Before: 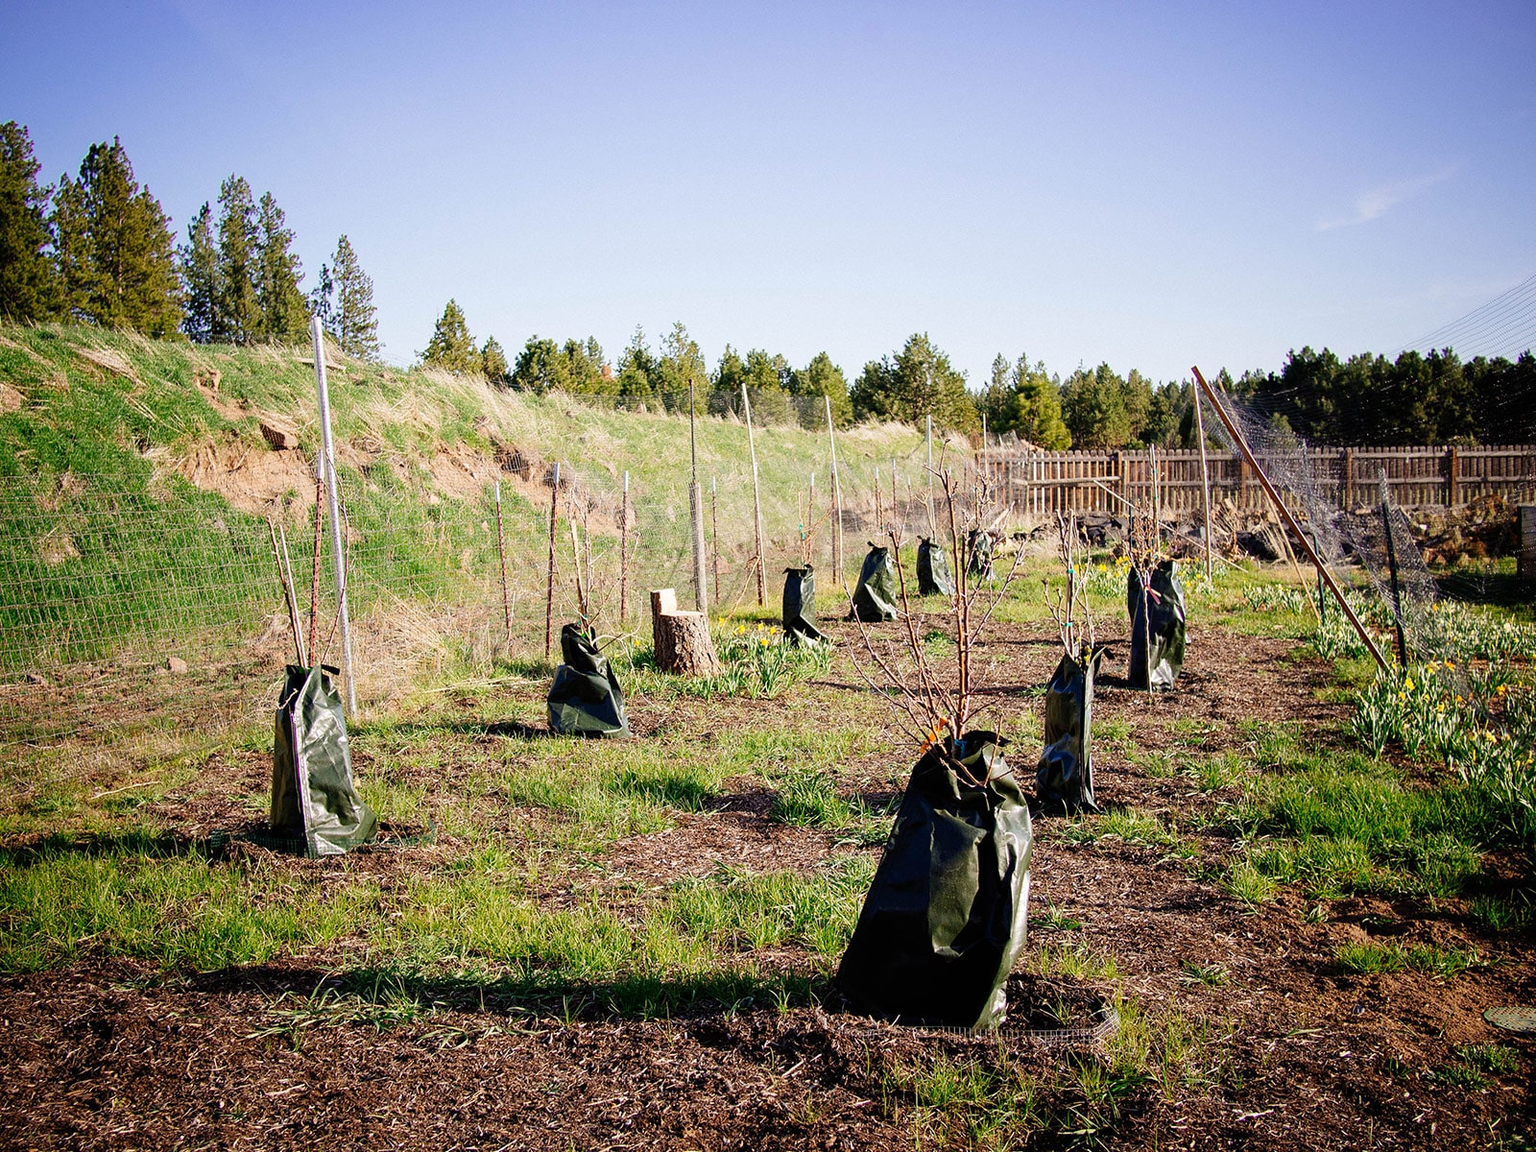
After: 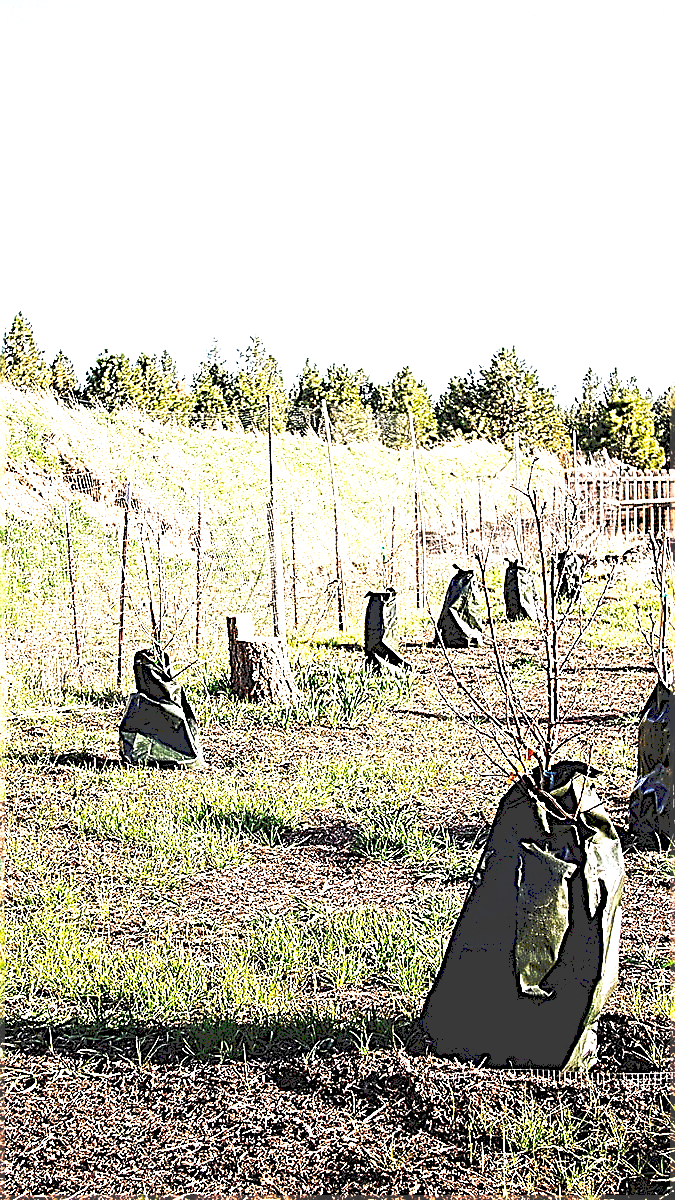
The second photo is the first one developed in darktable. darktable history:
sharpen: amount 1.879
crop: left 28.233%, right 29.417%
exposure: black level correction 0, exposure 0.89 EV, compensate highlight preservation false
tone equalizer: -8 EV -0.786 EV, -7 EV -0.678 EV, -6 EV -0.569 EV, -5 EV -0.406 EV, -3 EV 0.402 EV, -2 EV 0.6 EV, -1 EV 0.692 EV, +0 EV 0.742 EV, edges refinement/feathering 500, mask exposure compensation -1.57 EV, preserve details no
tone curve: curves: ch0 [(0, 0) (0.003, 0.24) (0.011, 0.24) (0.025, 0.24) (0.044, 0.244) (0.069, 0.244) (0.1, 0.252) (0.136, 0.264) (0.177, 0.274) (0.224, 0.284) (0.277, 0.313) (0.335, 0.361) (0.399, 0.415) (0.468, 0.498) (0.543, 0.595) (0.623, 0.695) (0.709, 0.793) (0.801, 0.883) (0.898, 0.942) (1, 1)], preserve colors none
